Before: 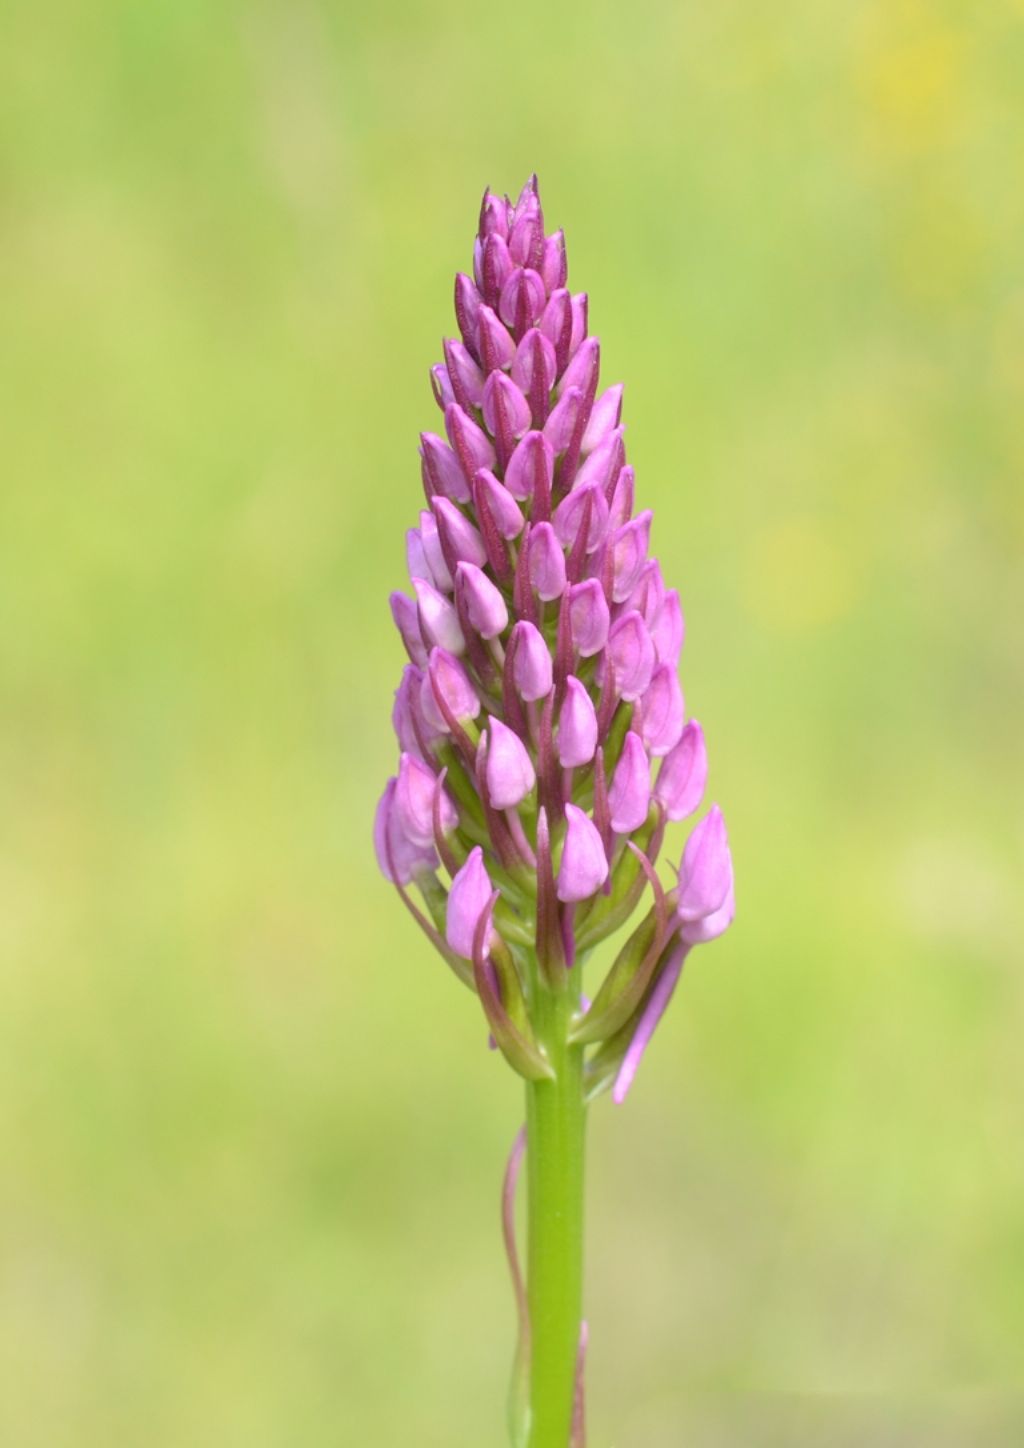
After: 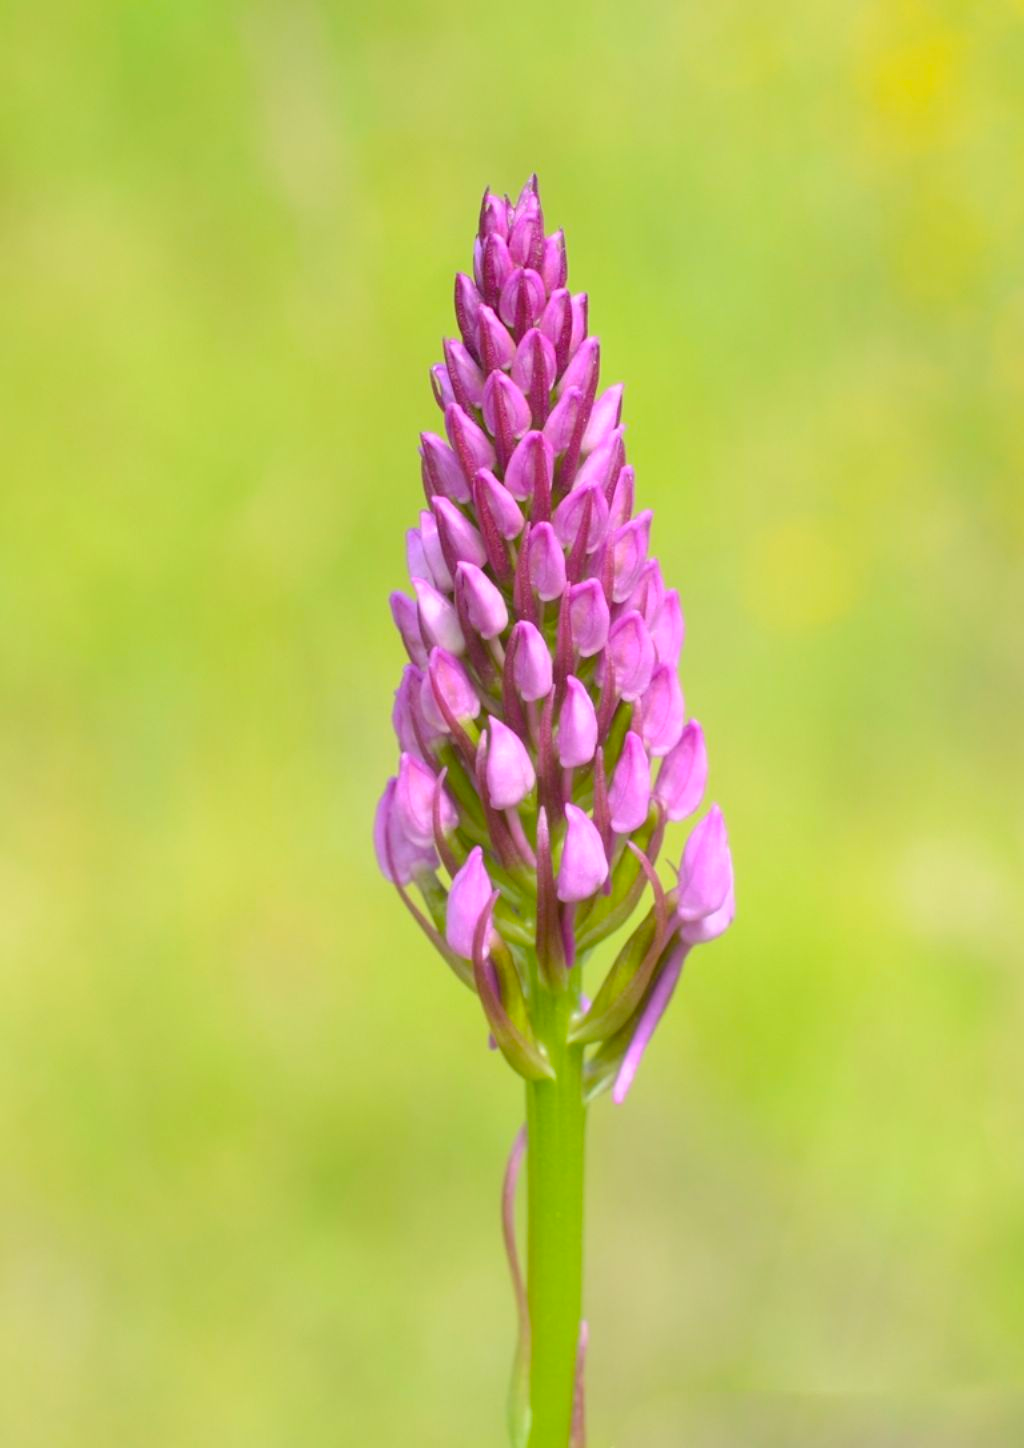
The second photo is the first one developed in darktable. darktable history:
color balance rgb: linear chroma grading › global chroma 20.25%, perceptual saturation grading › global saturation 0.378%
